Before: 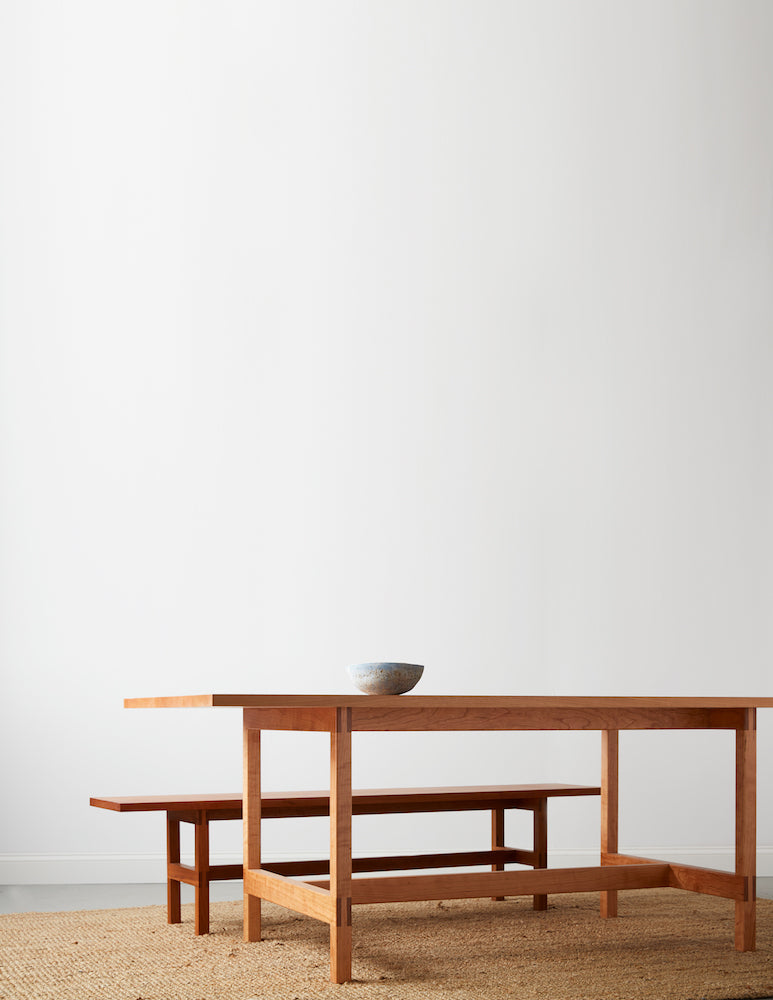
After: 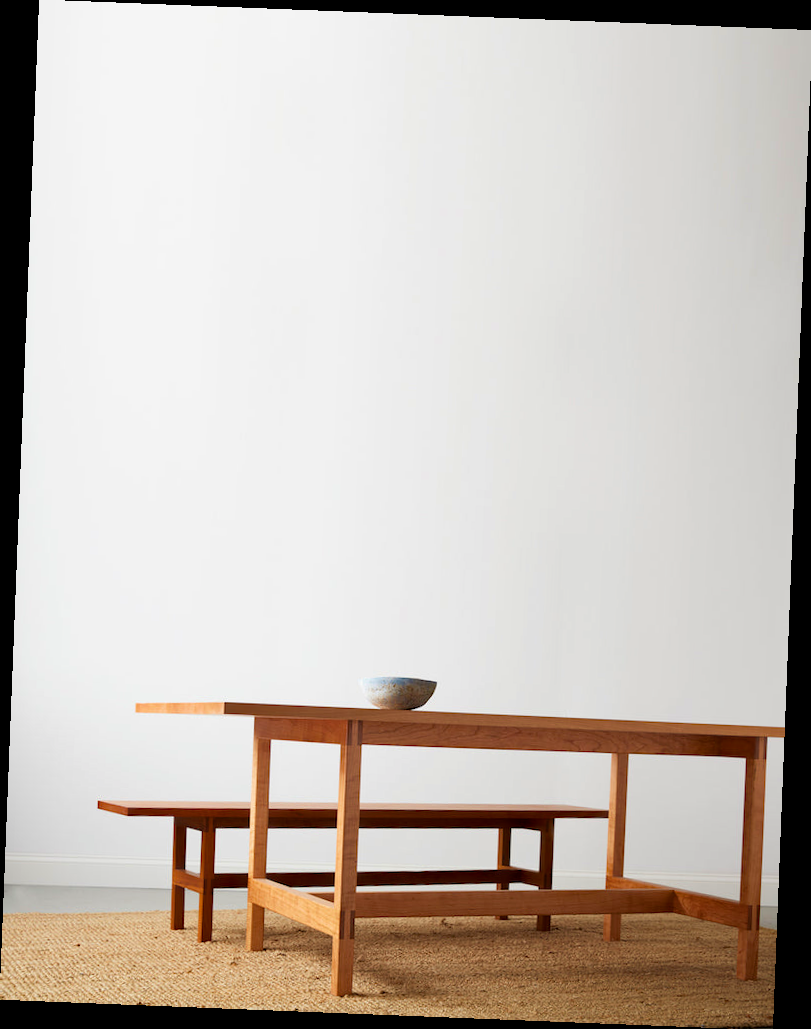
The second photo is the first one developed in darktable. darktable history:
velvia: on, module defaults
rotate and perspective: rotation 2.27°, automatic cropping off
color balance rgb: on, module defaults
haze removal: strength 0.29, distance 0.25, compatibility mode true, adaptive false
